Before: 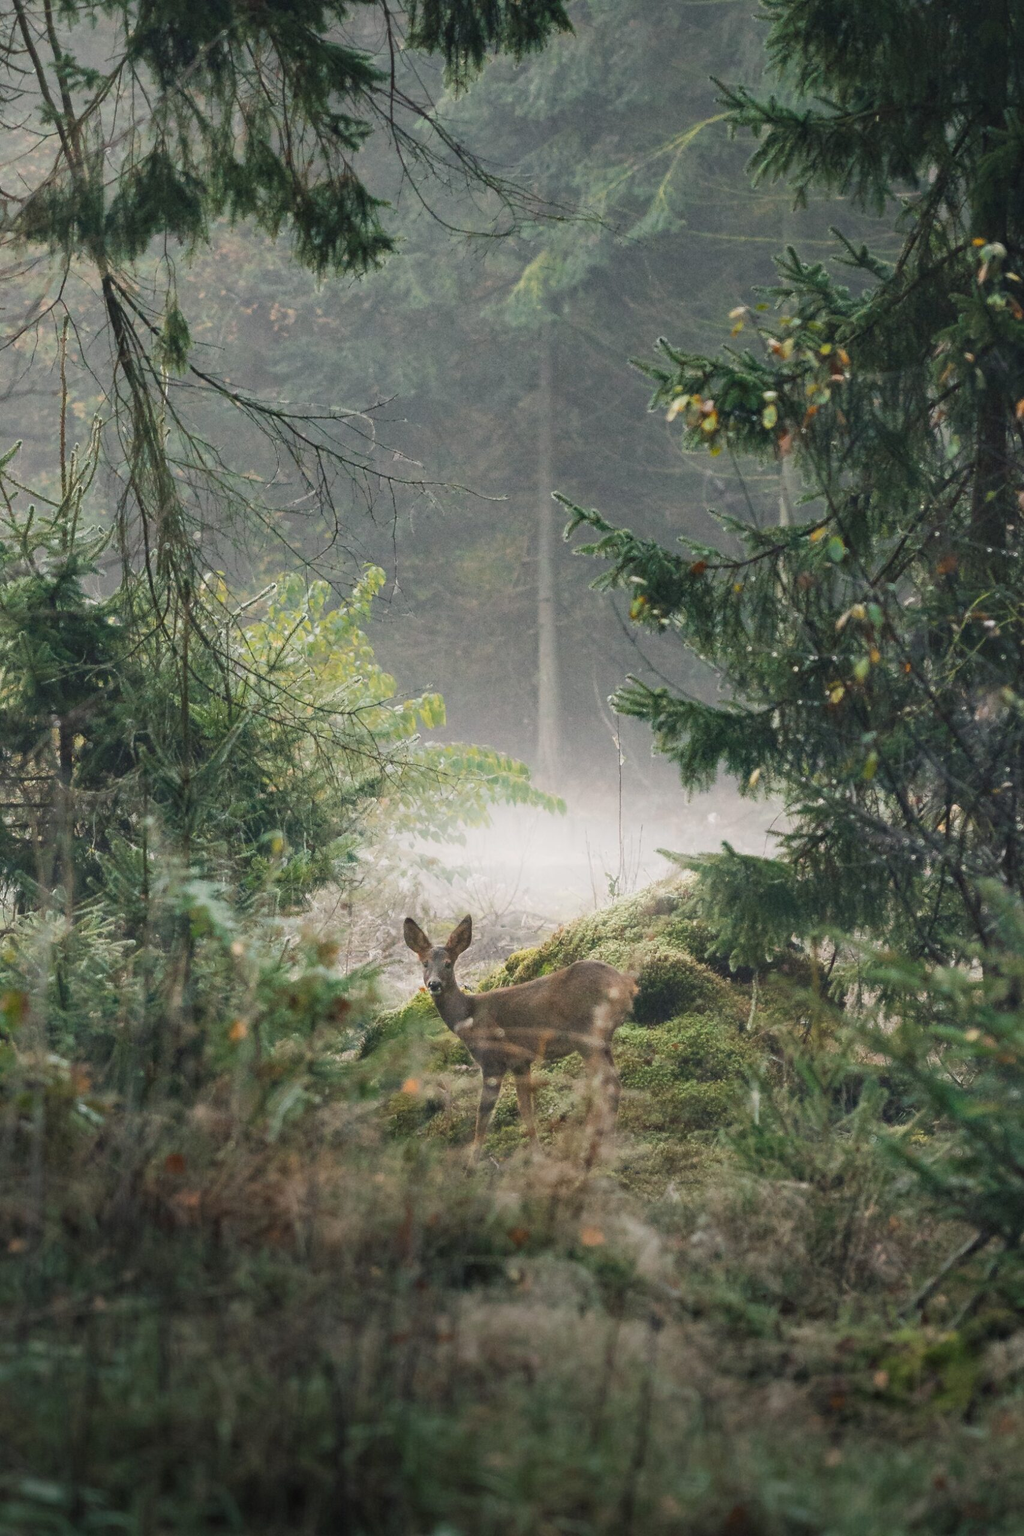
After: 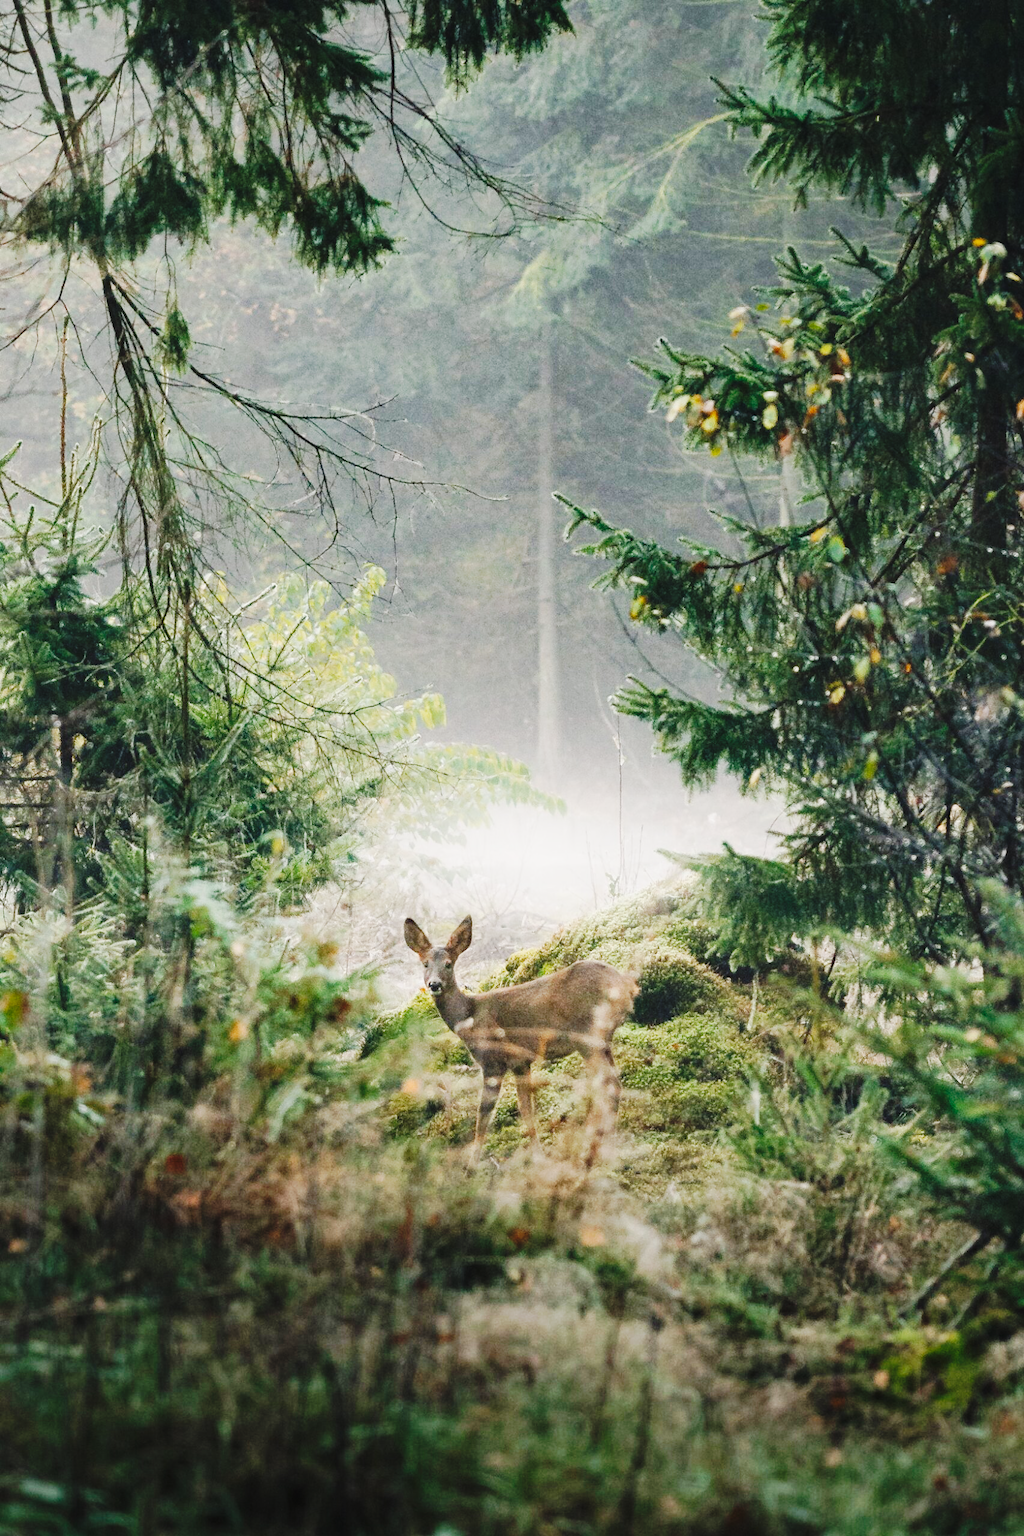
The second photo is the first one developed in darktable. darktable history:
tone curve: curves: ch0 [(0, 0) (0.003, 0.02) (0.011, 0.023) (0.025, 0.028) (0.044, 0.045) (0.069, 0.063) (0.1, 0.09) (0.136, 0.122) (0.177, 0.166) (0.224, 0.223) (0.277, 0.297) (0.335, 0.384) (0.399, 0.461) (0.468, 0.549) (0.543, 0.632) (0.623, 0.705) (0.709, 0.772) (0.801, 0.844) (0.898, 0.91) (1, 1)], preserve colors none
base curve: curves: ch0 [(0, 0) (0.032, 0.025) (0.121, 0.166) (0.206, 0.329) (0.605, 0.79) (1, 1)], preserve colors none
